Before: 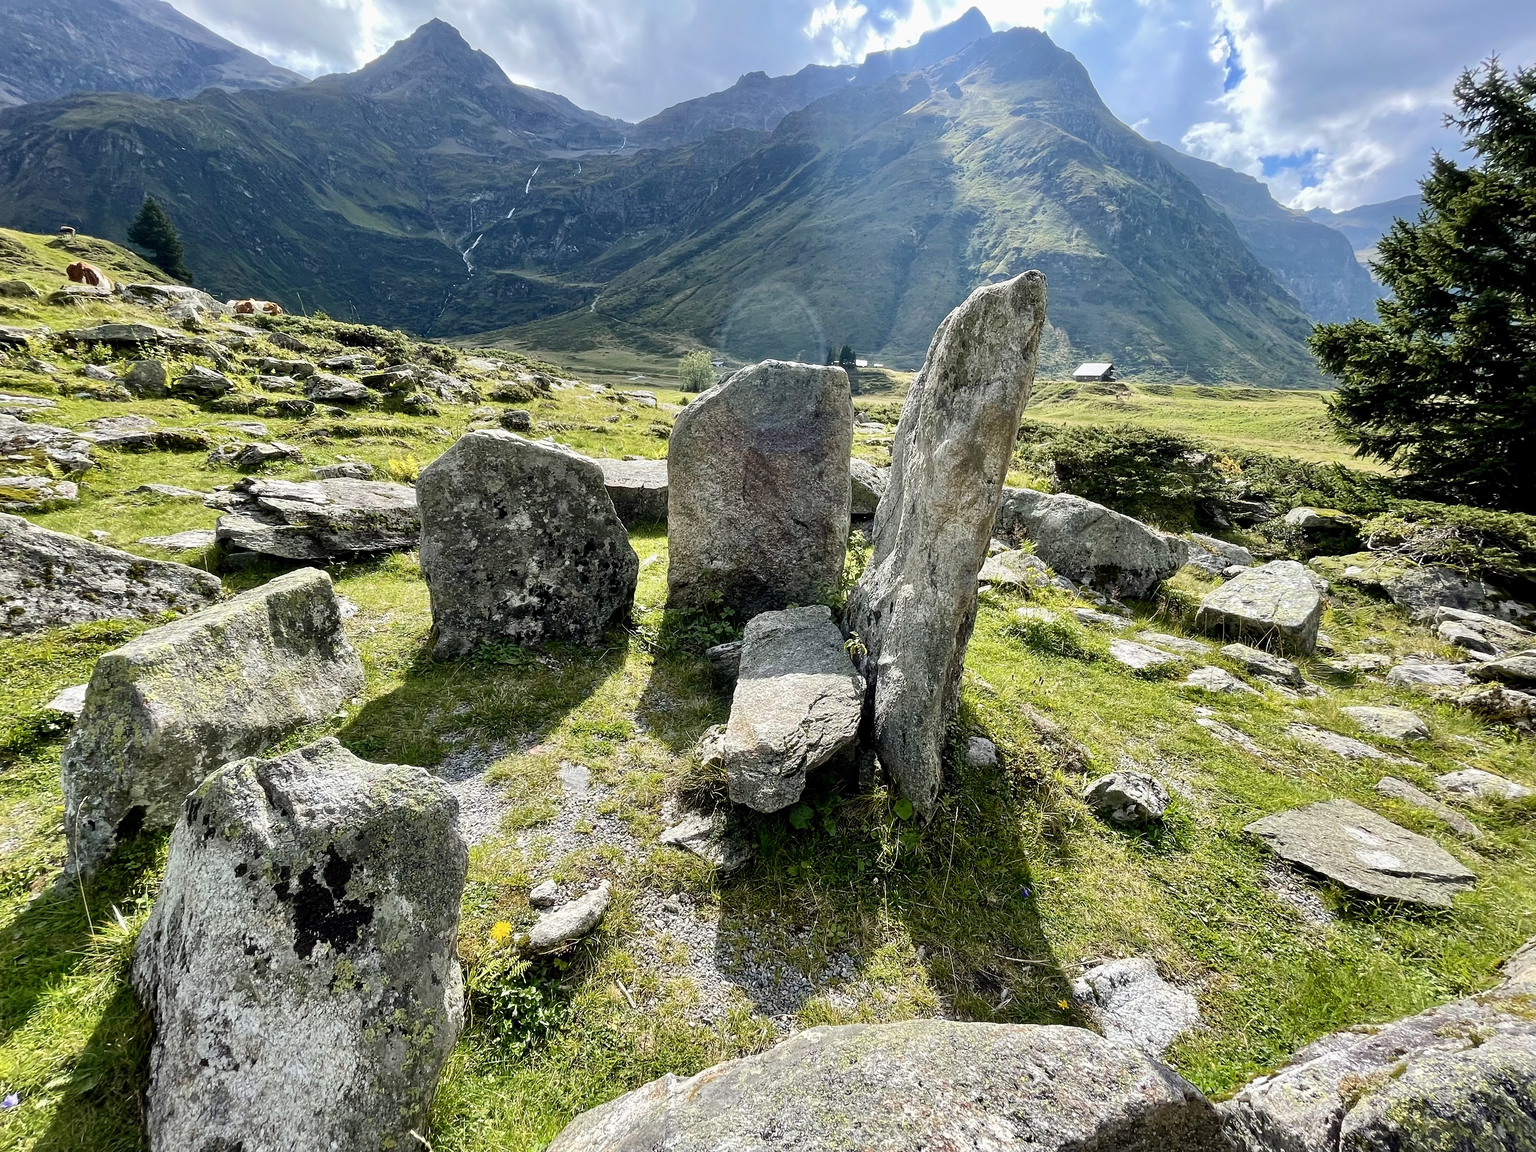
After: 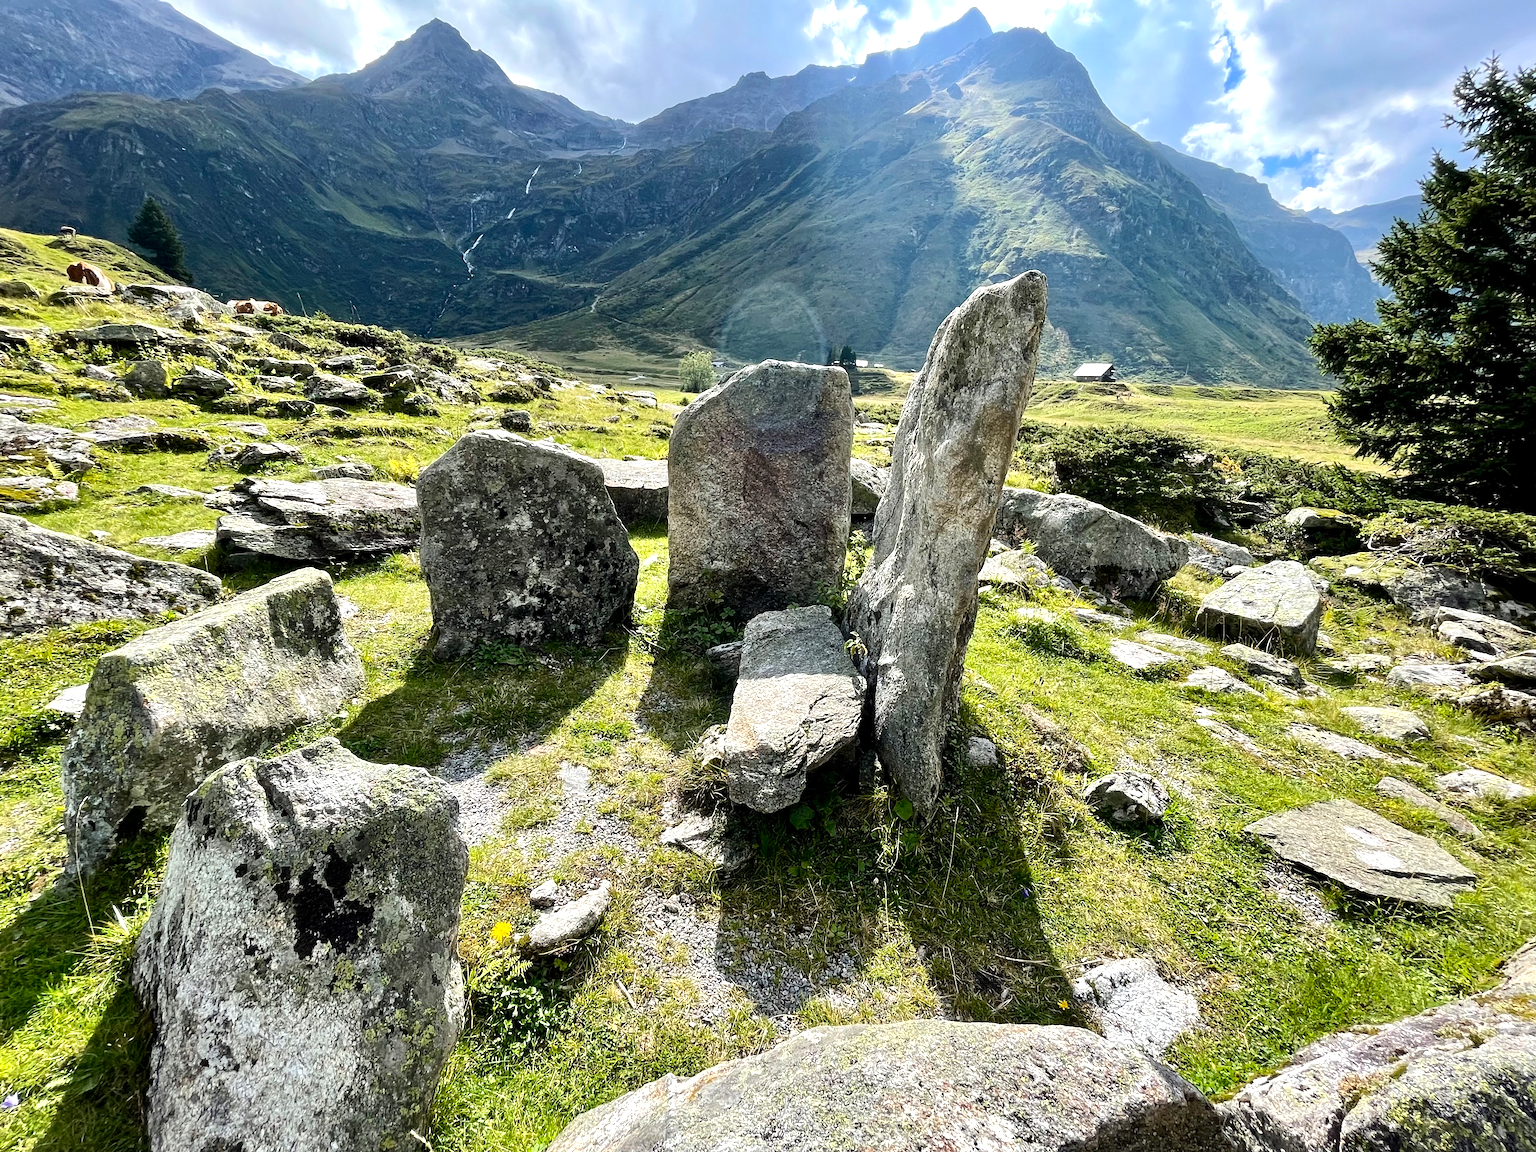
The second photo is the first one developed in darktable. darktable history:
white balance: emerald 1
exposure: compensate exposure bias true, compensate highlight preservation false
tone equalizer: -8 EV -0.417 EV, -7 EV -0.389 EV, -6 EV -0.333 EV, -5 EV -0.222 EV, -3 EV 0.222 EV, -2 EV 0.333 EV, -1 EV 0.389 EV, +0 EV 0.417 EV, edges refinement/feathering 500, mask exposure compensation -1.57 EV, preserve details no
